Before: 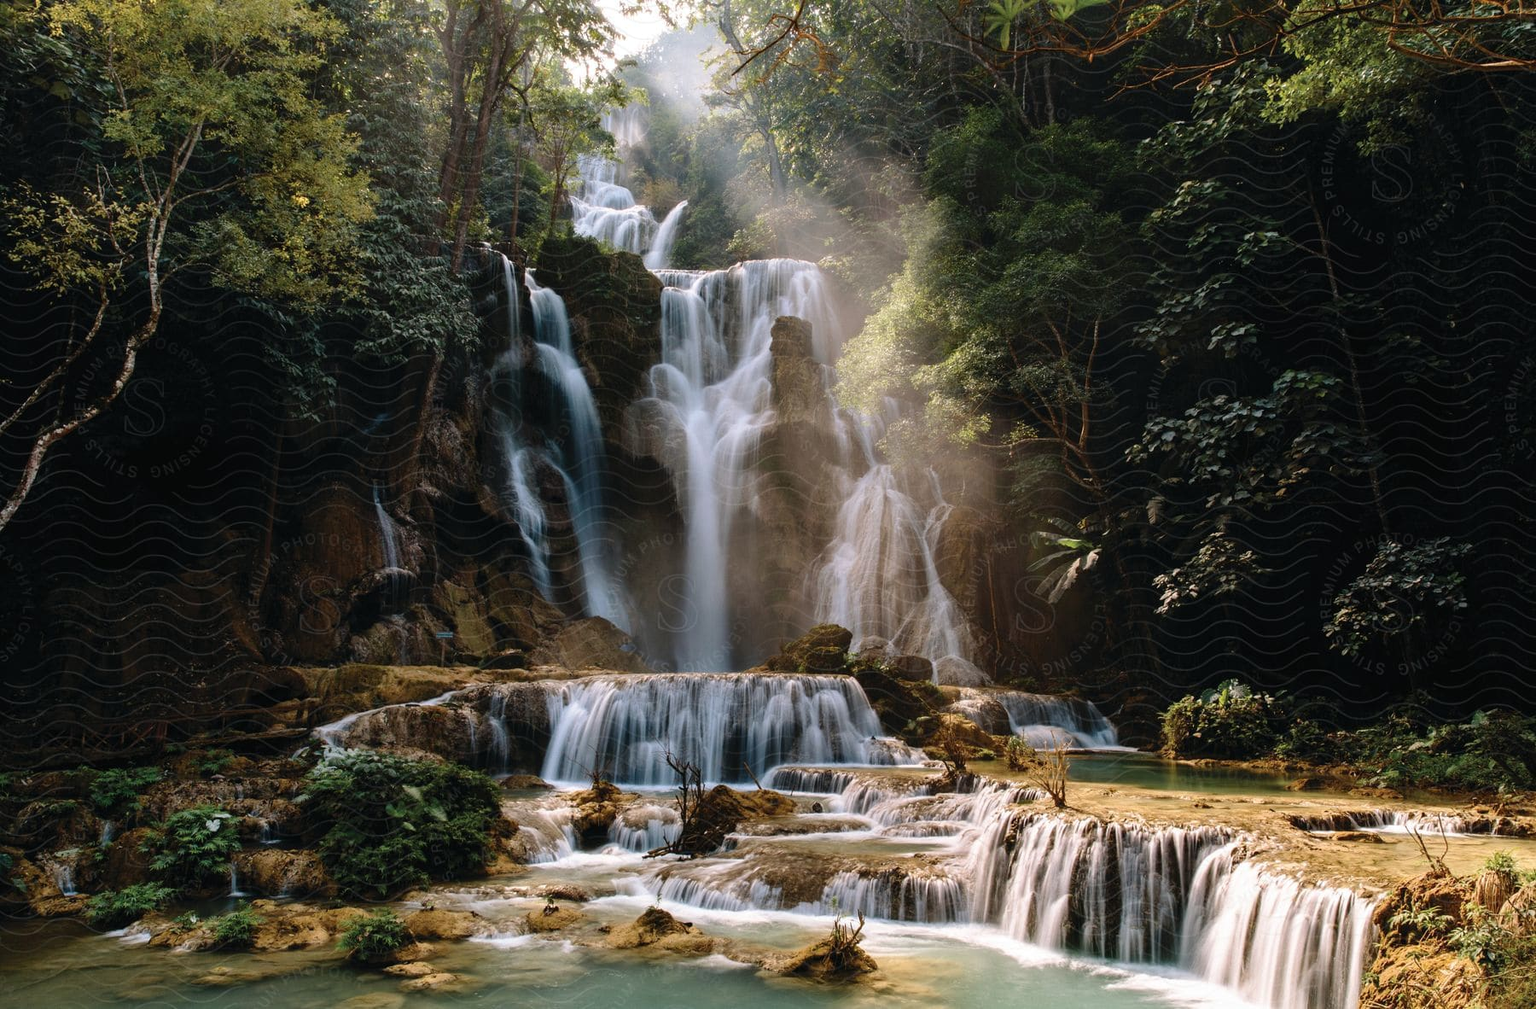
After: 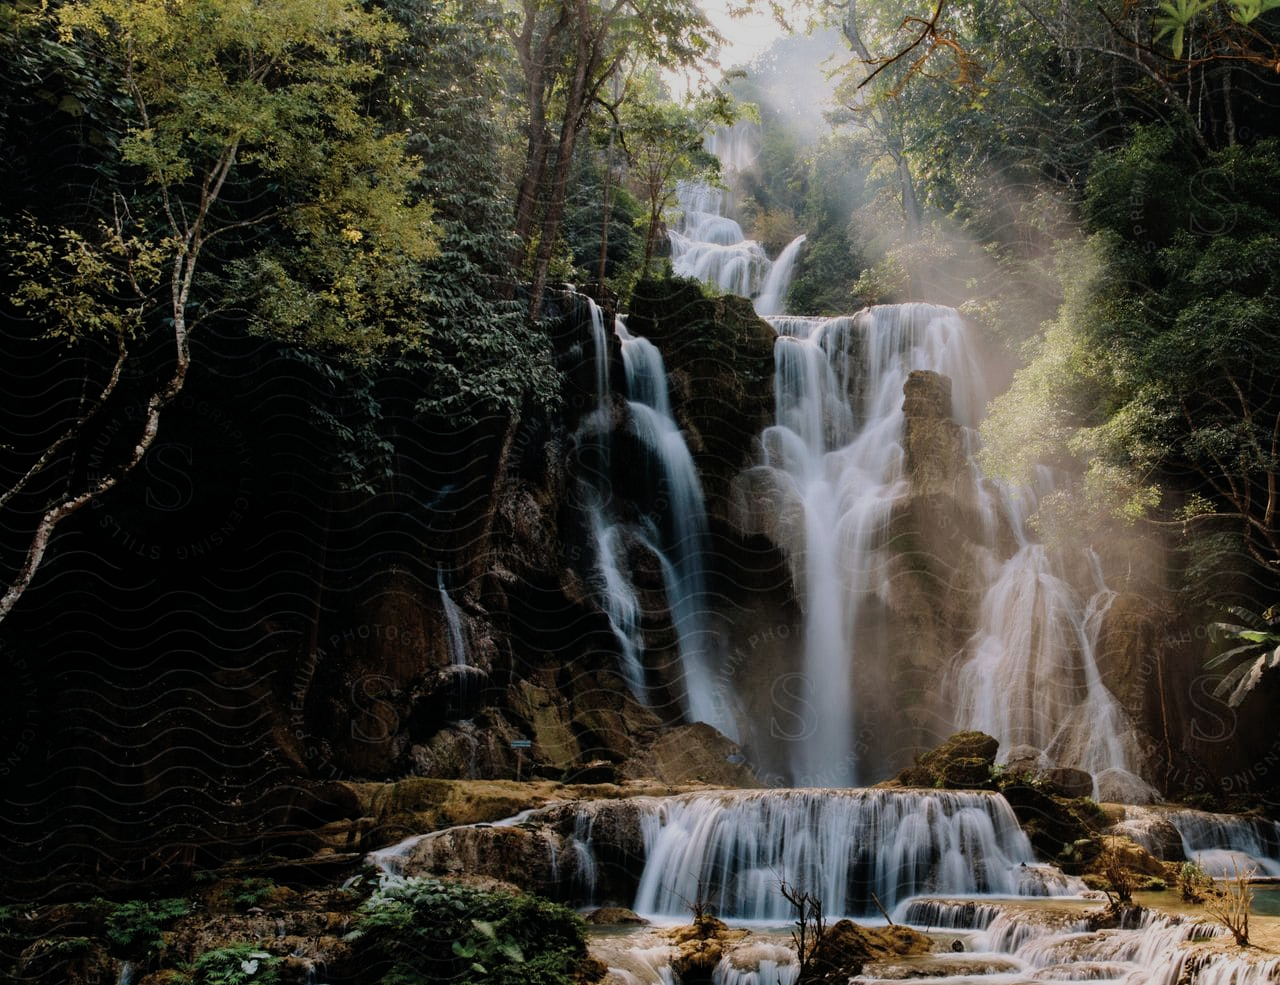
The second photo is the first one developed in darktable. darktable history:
crop: right 28.885%, bottom 16.626%
filmic rgb: black relative exposure -7.65 EV, white relative exposure 4.56 EV, hardness 3.61
